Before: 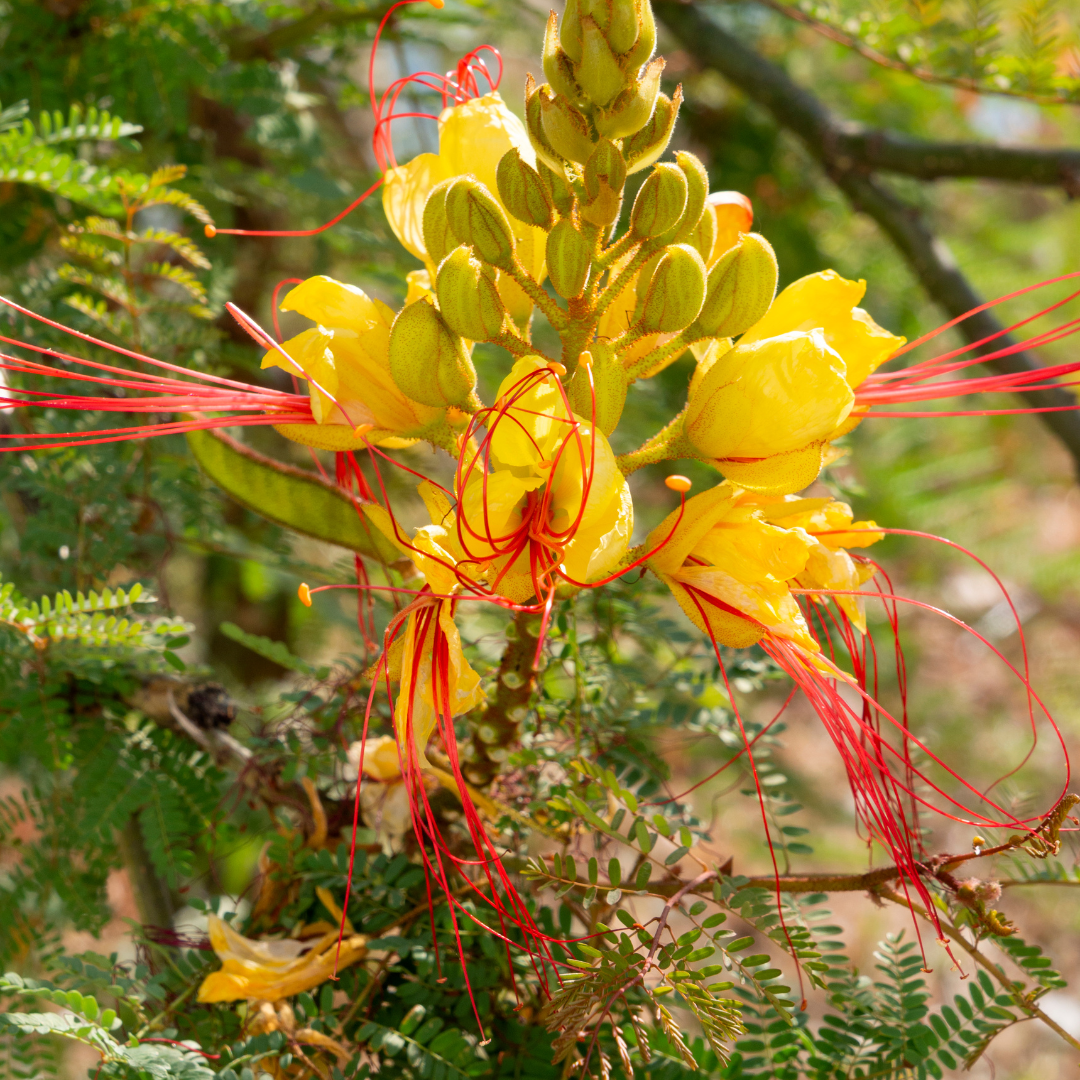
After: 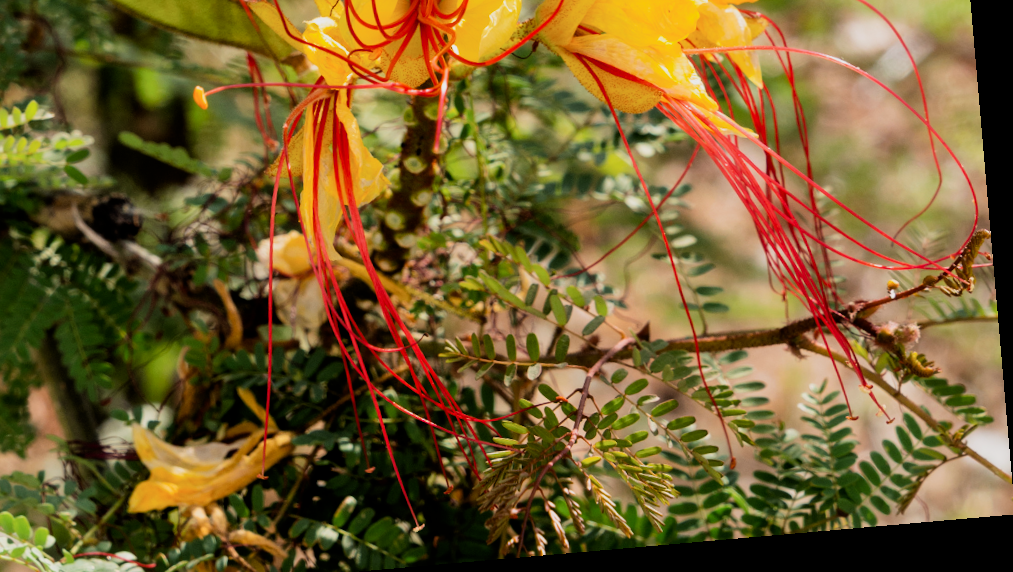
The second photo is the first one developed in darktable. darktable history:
crop and rotate: left 13.306%, top 48.129%, bottom 2.928%
rotate and perspective: rotation -4.98°, automatic cropping off
exposure: black level correction 0.002, exposure -0.1 EV, compensate highlight preservation false
filmic rgb: black relative exposure -5 EV, white relative exposure 3.5 EV, hardness 3.19, contrast 1.4, highlights saturation mix -50%
